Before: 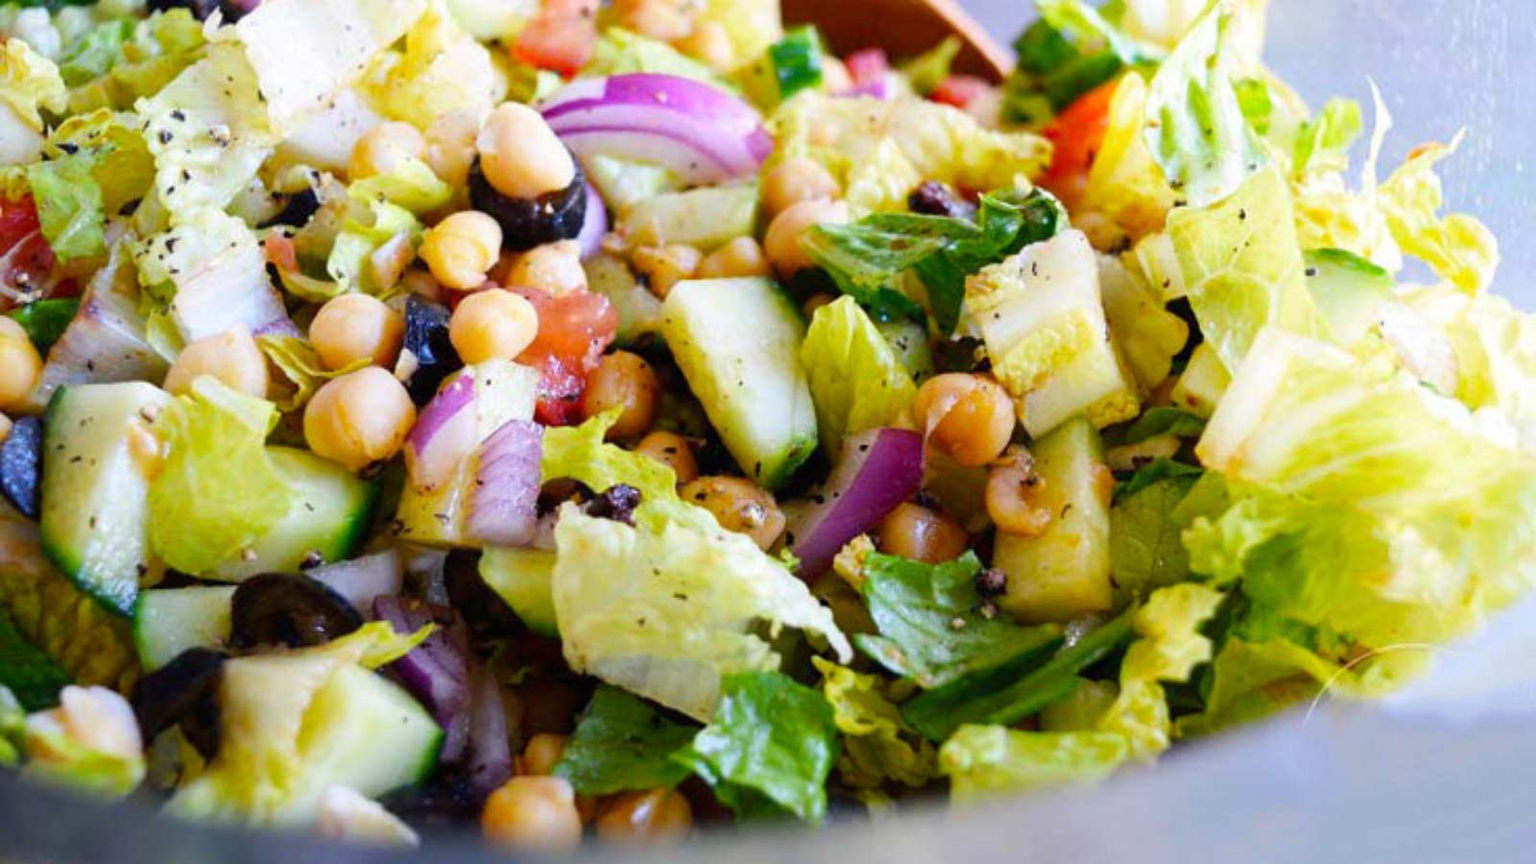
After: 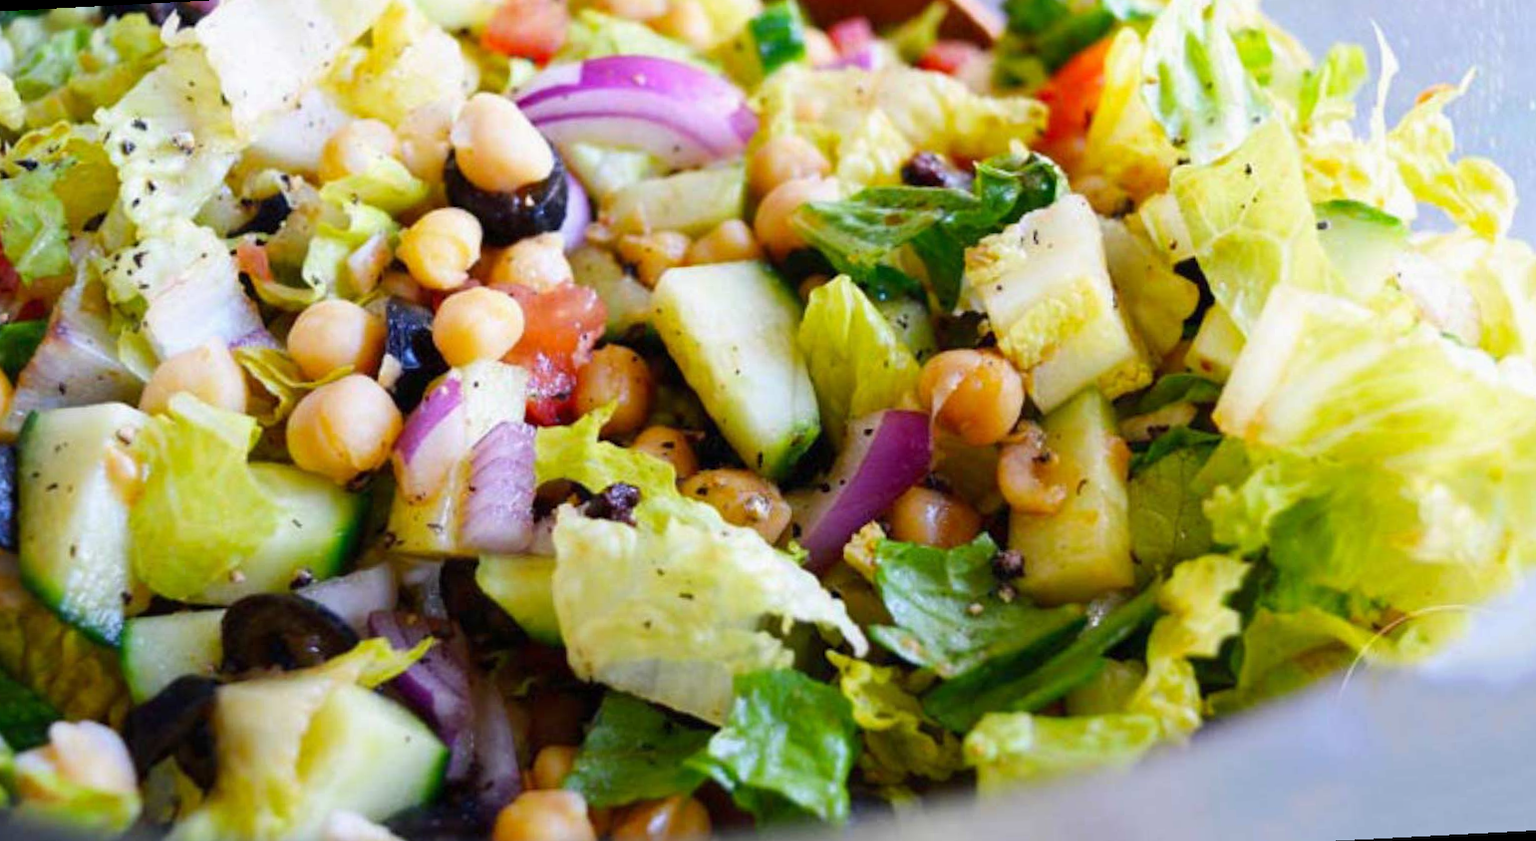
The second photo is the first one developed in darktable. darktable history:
tone equalizer: -7 EV 0.18 EV, -6 EV 0.12 EV, -5 EV 0.08 EV, -4 EV 0.04 EV, -2 EV -0.02 EV, -1 EV -0.04 EV, +0 EV -0.06 EV, luminance estimator HSV value / RGB max
rotate and perspective: rotation -3°, crop left 0.031, crop right 0.968, crop top 0.07, crop bottom 0.93
